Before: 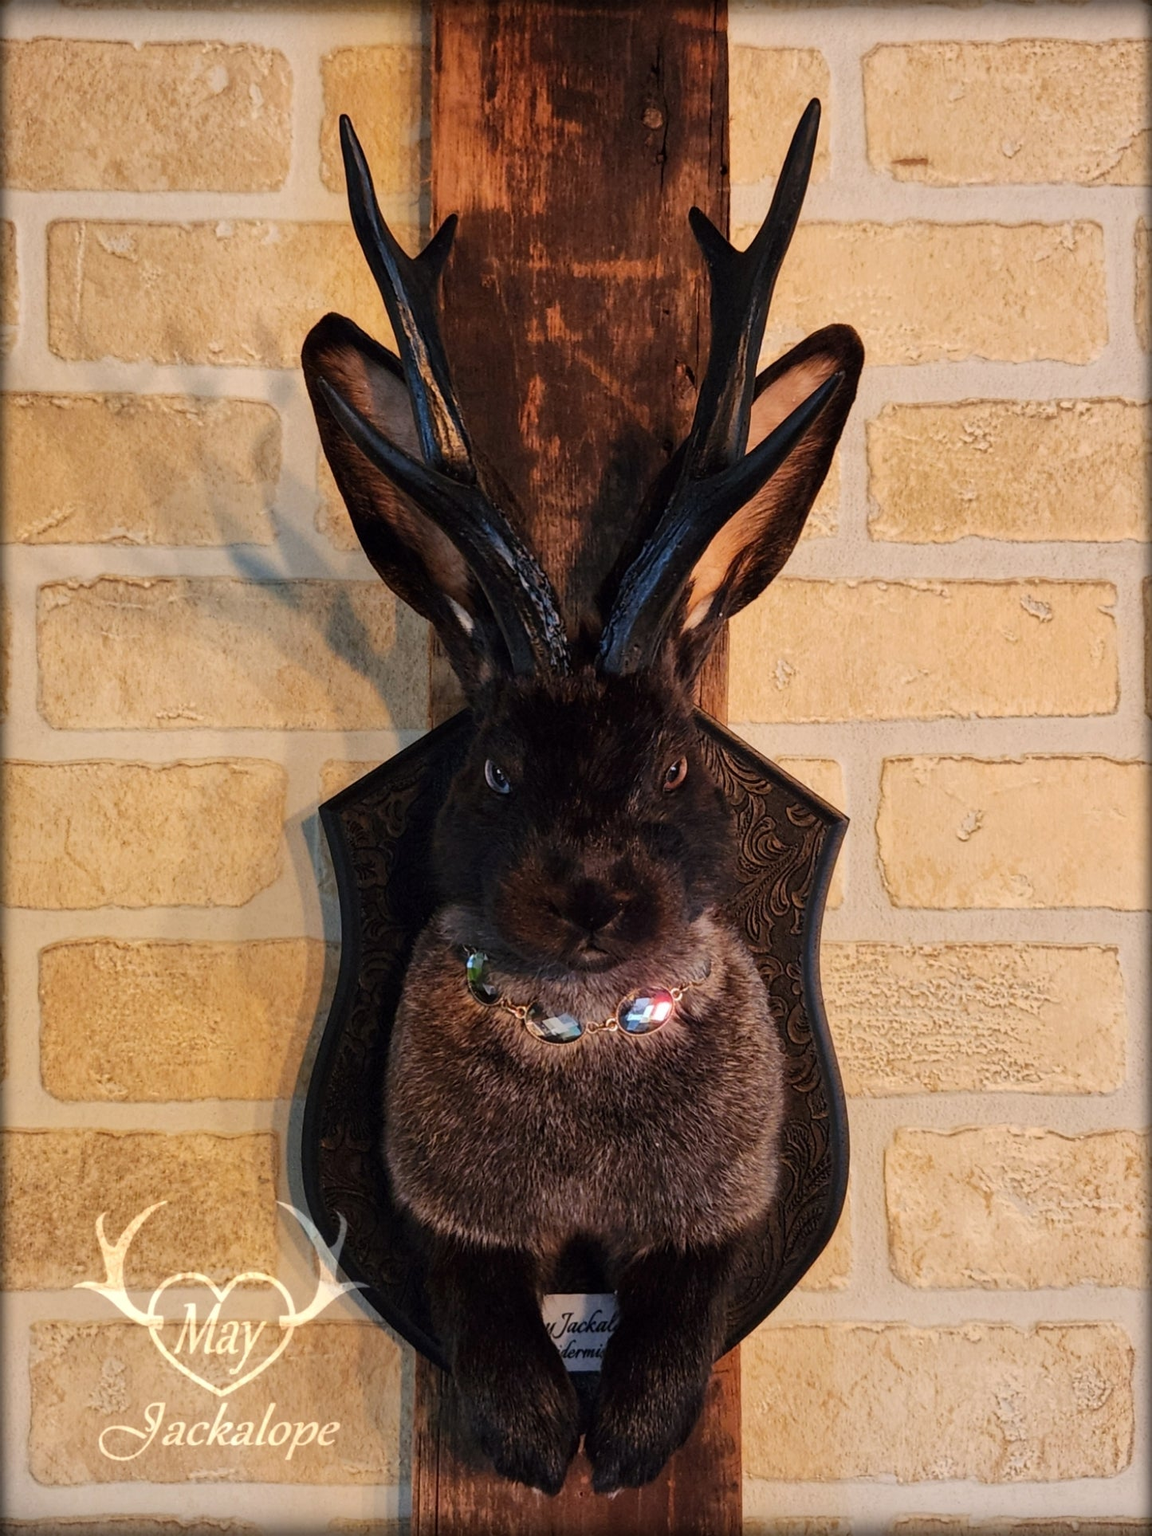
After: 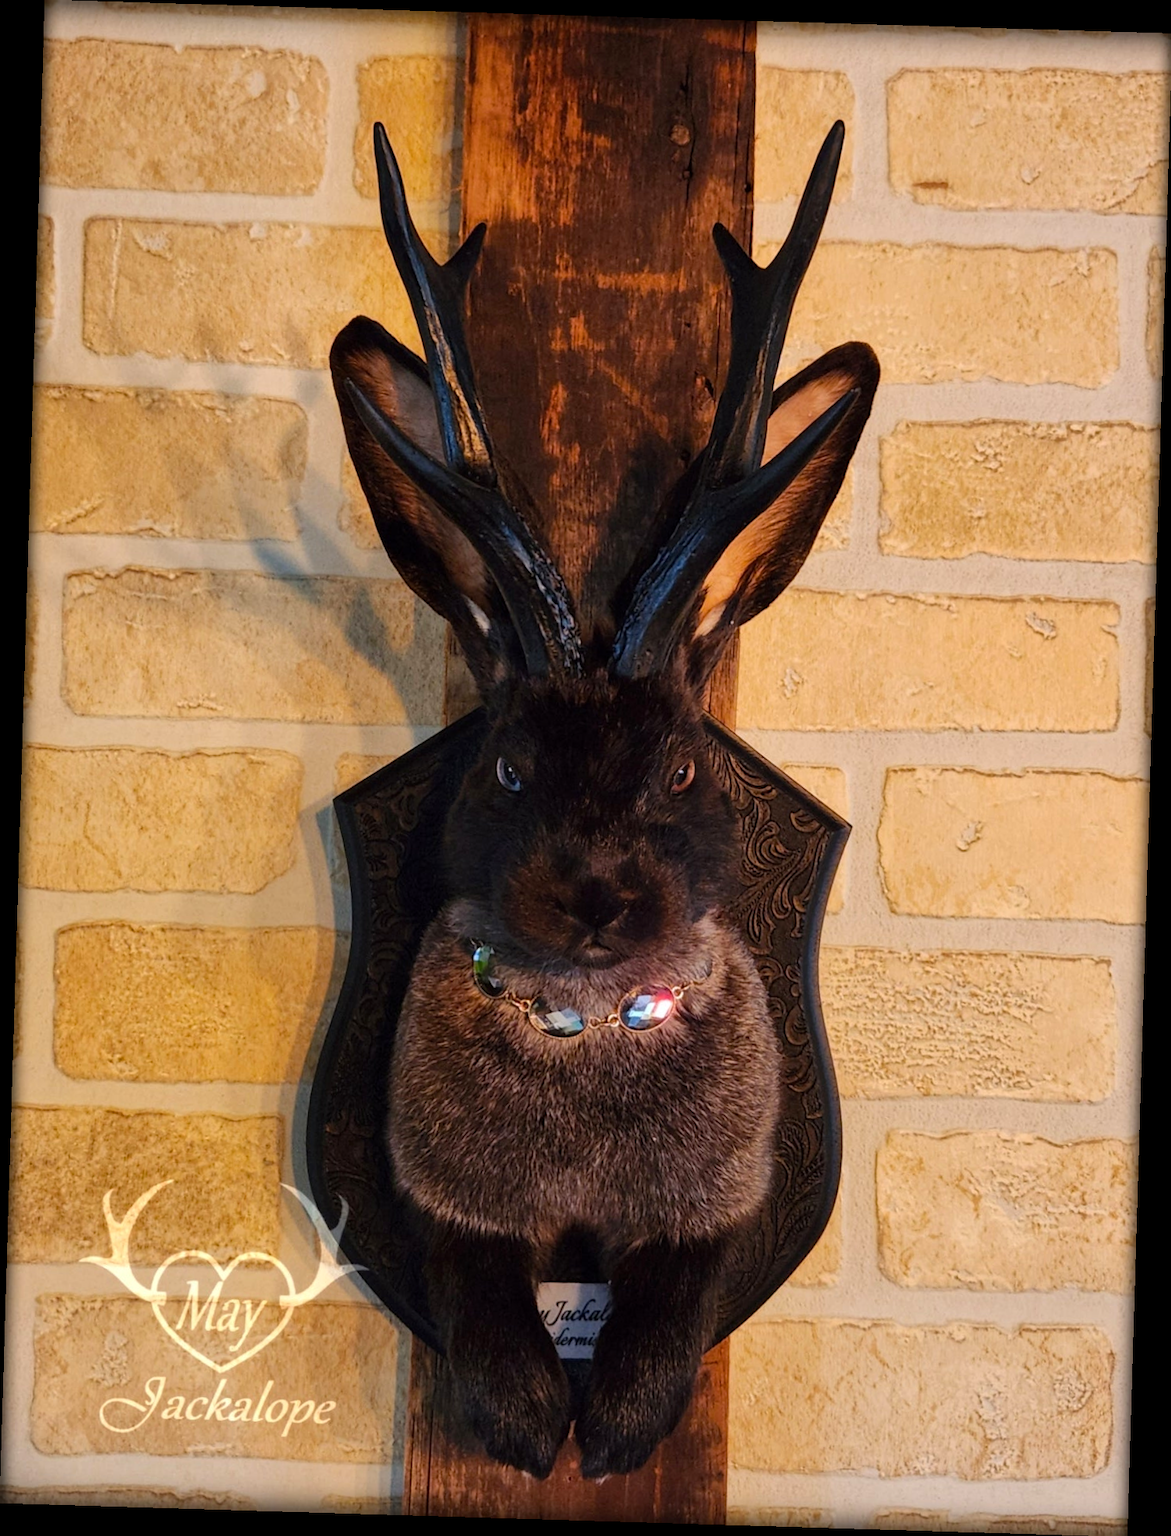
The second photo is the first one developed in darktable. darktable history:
color balance rgb: linear chroma grading › global chroma 6.48%, perceptual saturation grading › global saturation 12.96%, global vibrance 6.02%
rotate and perspective: rotation 1.72°, automatic cropping off
